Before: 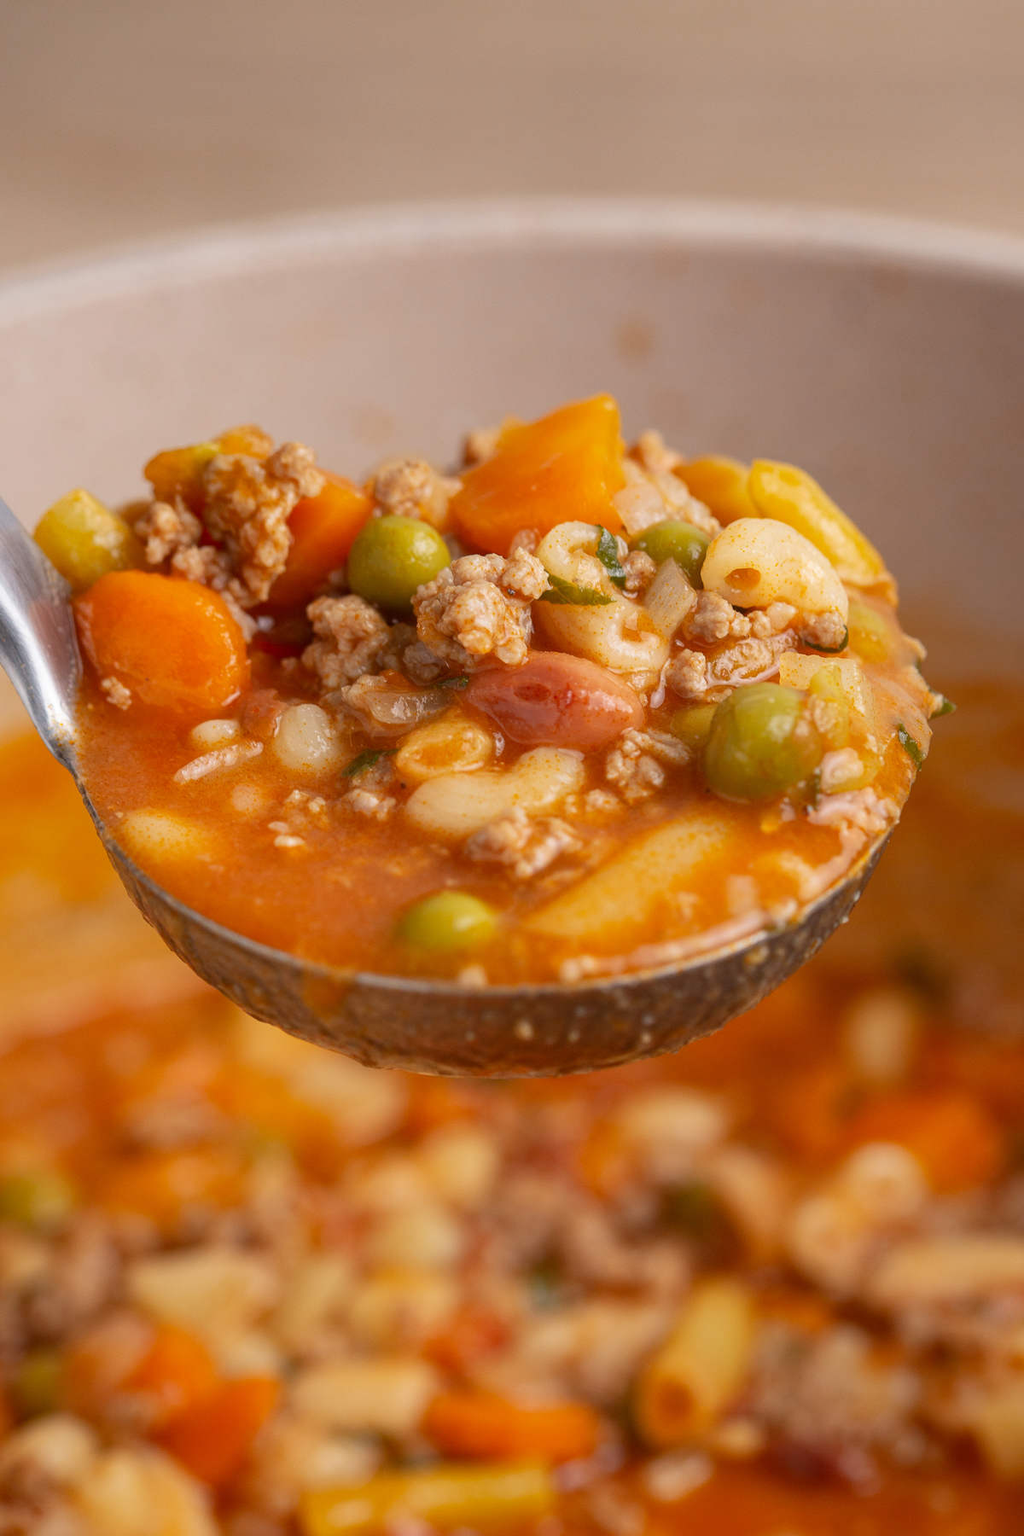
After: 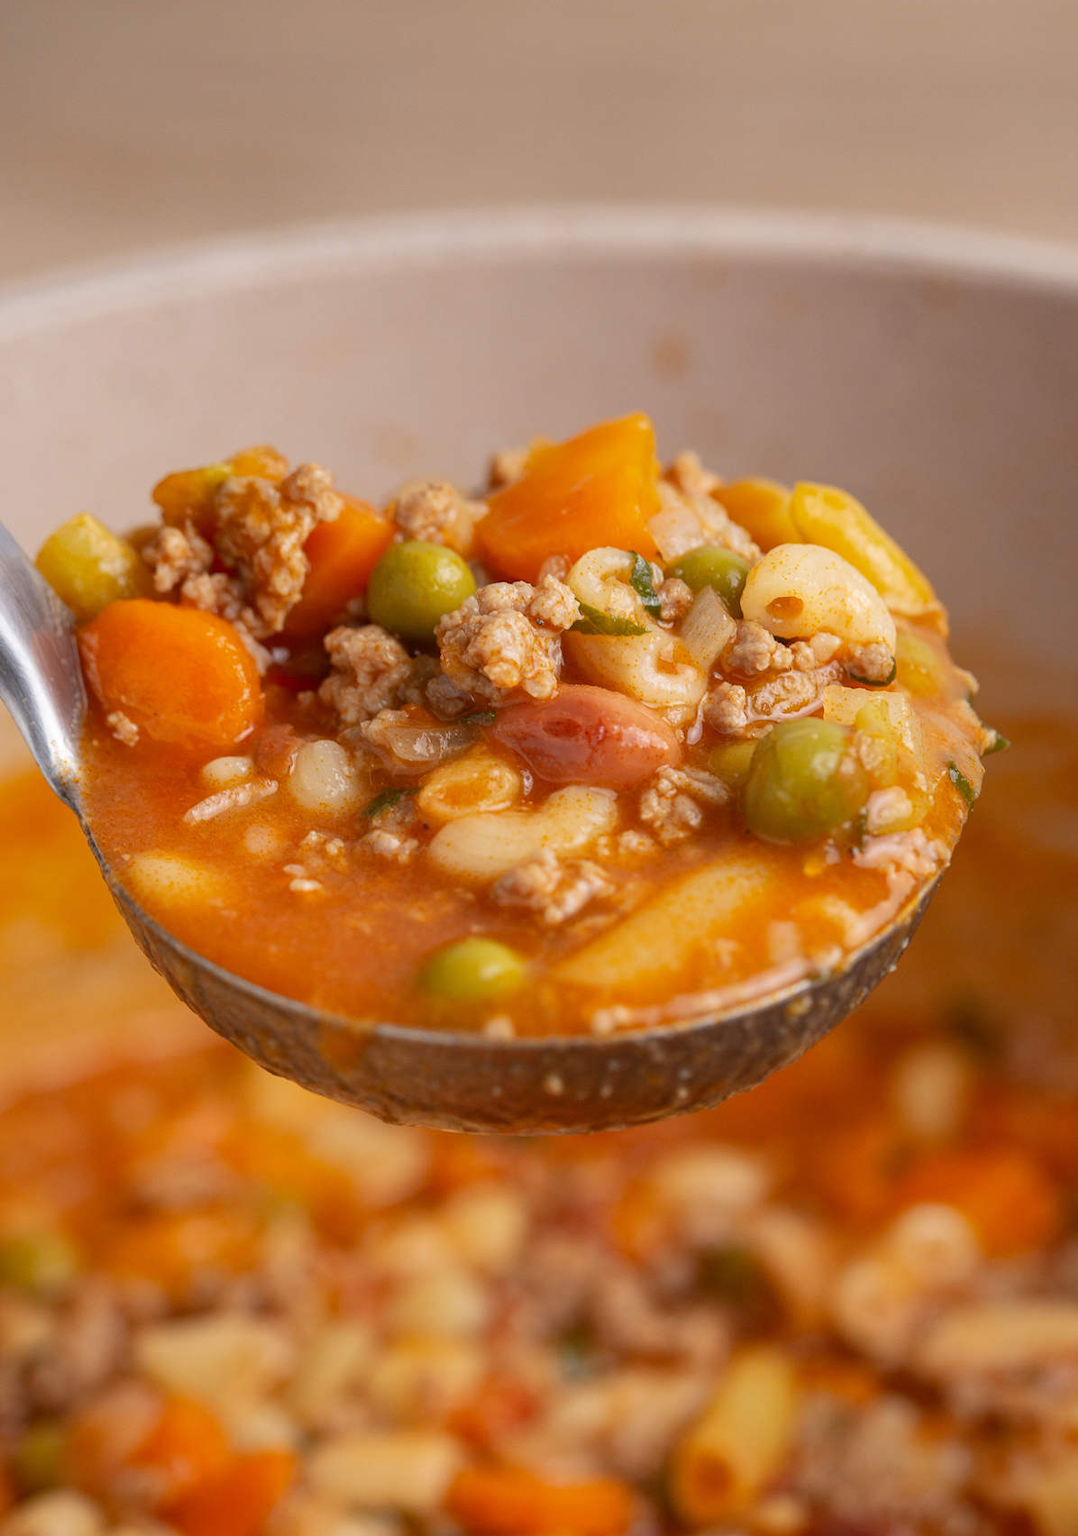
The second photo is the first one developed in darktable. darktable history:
crop: top 0.272%, right 0.258%, bottom 5.009%
